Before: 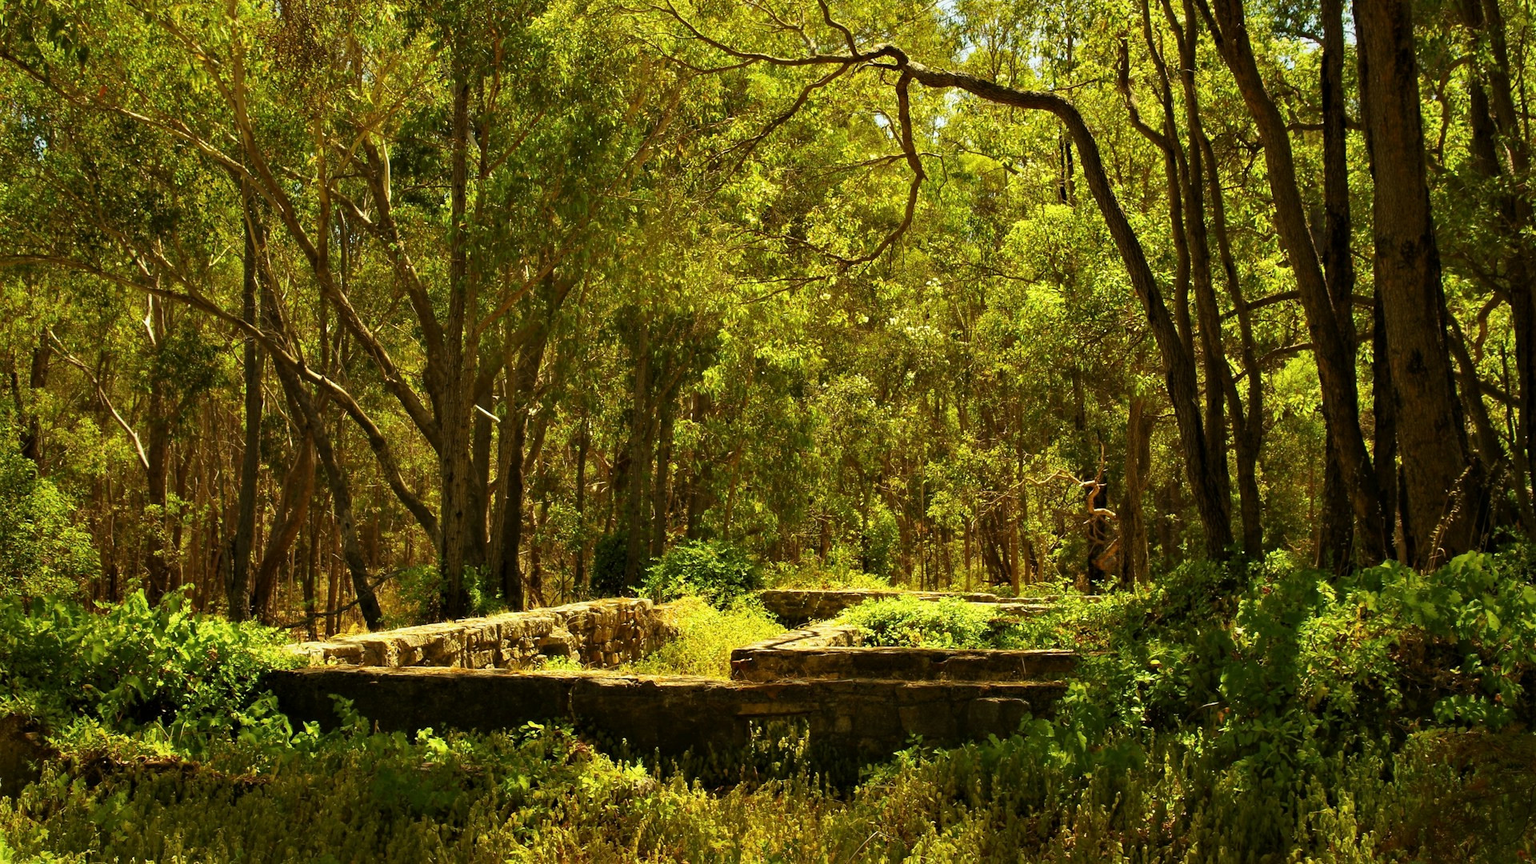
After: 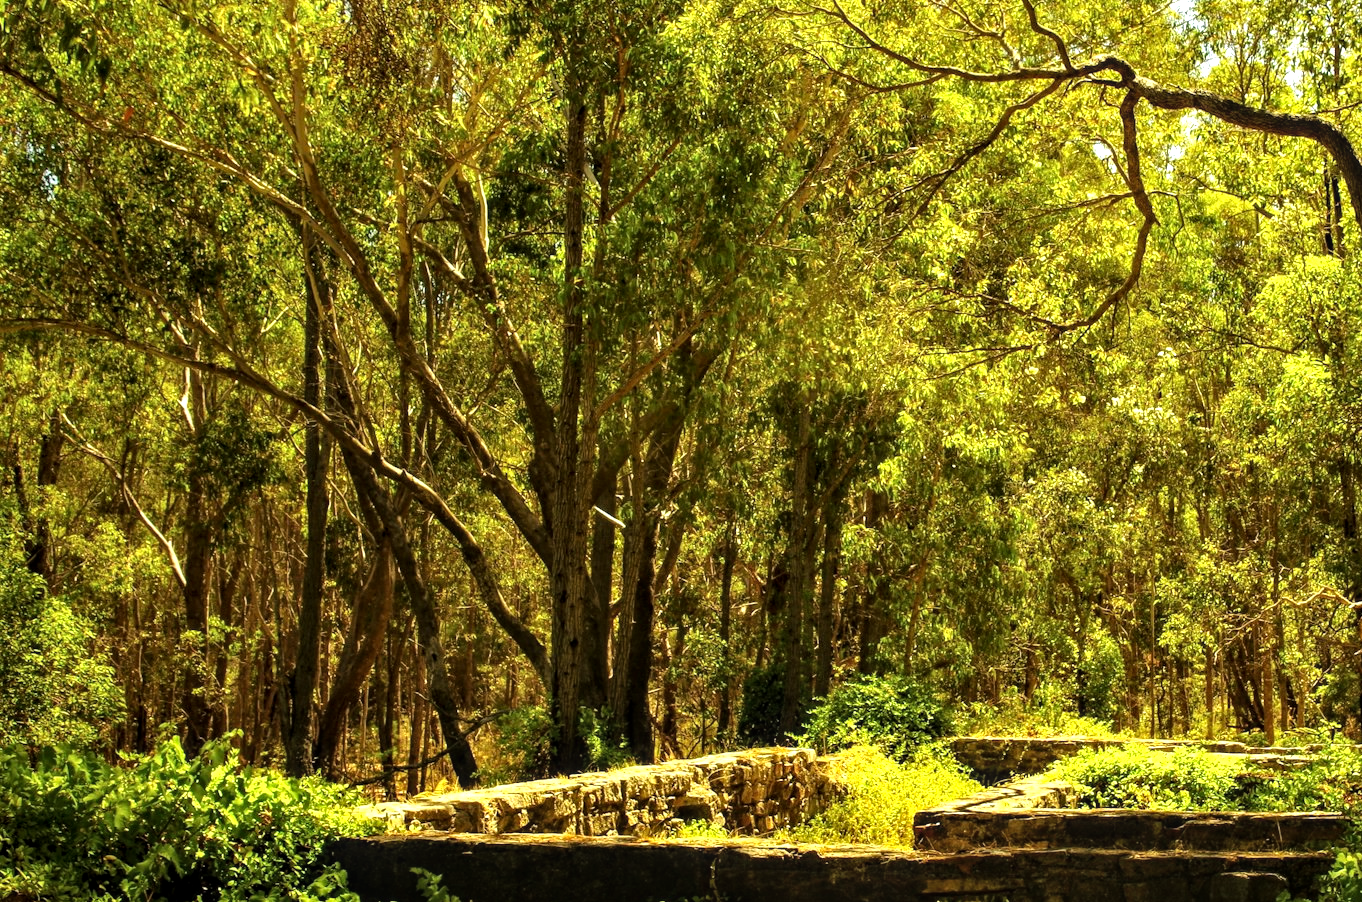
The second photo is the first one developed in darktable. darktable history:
local contrast: on, module defaults
crop: right 29.013%, bottom 16.408%
tone equalizer: -8 EV -0.713 EV, -7 EV -0.707 EV, -6 EV -0.561 EV, -5 EV -0.383 EV, -3 EV 0.404 EV, -2 EV 0.6 EV, -1 EV 0.688 EV, +0 EV 0.749 EV
